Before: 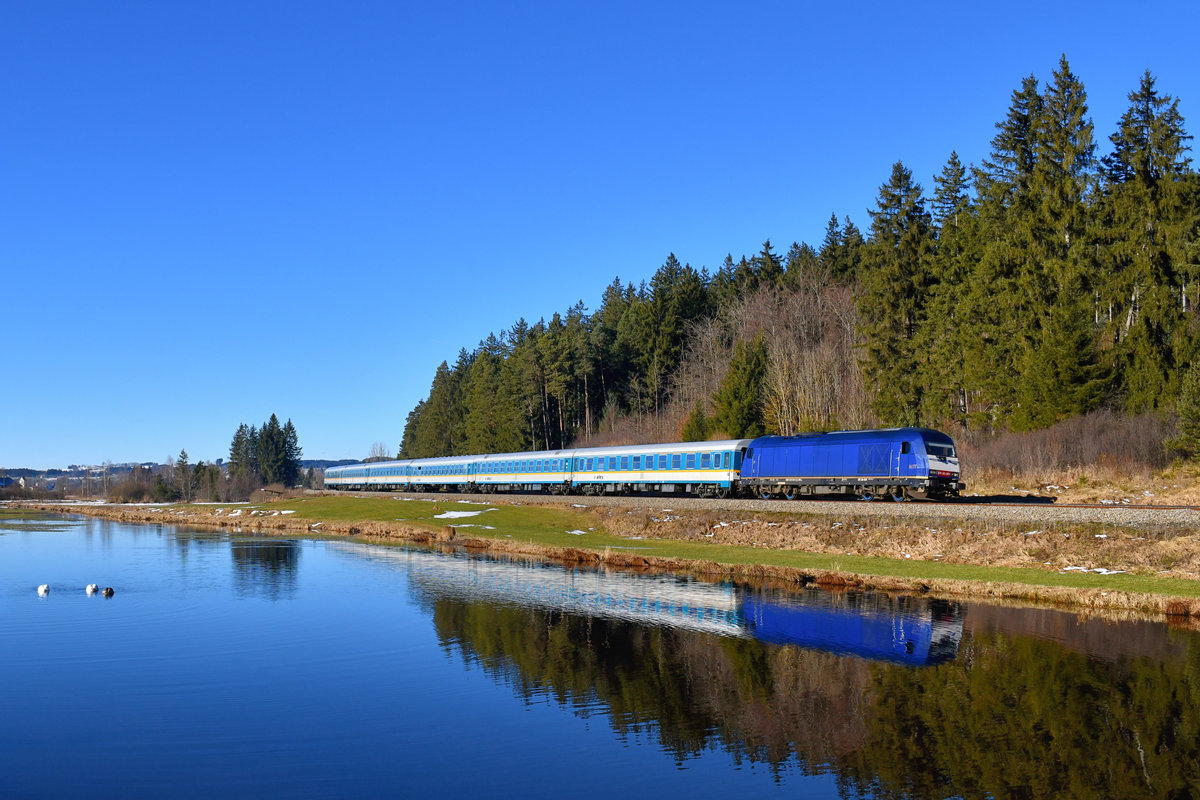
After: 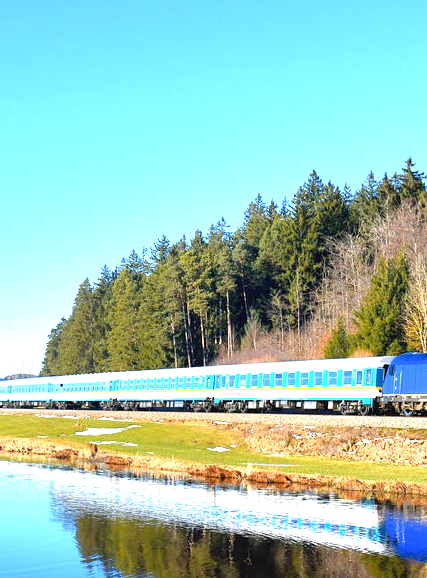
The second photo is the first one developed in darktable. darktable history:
exposure: black level correction 0.001, exposure 1.736 EV, compensate exposure bias true, compensate highlight preservation false
crop and rotate: left 29.848%, top 10.382%, right 34.538%, bottom 17.32%
